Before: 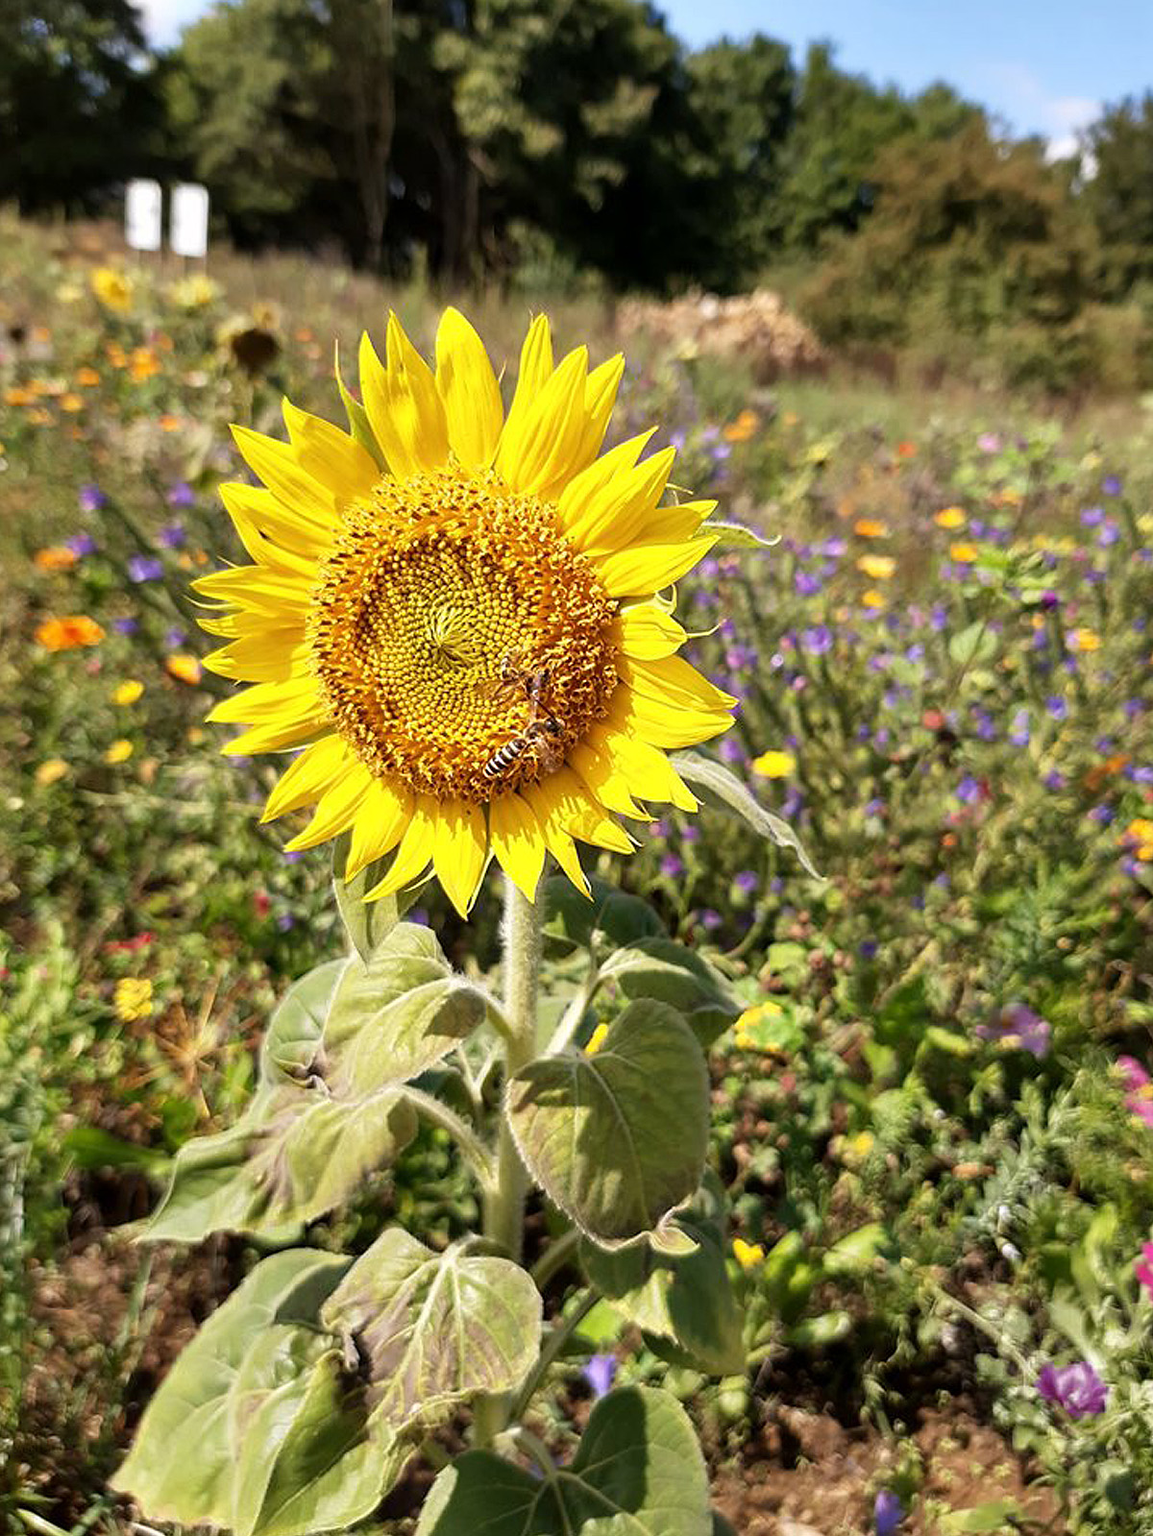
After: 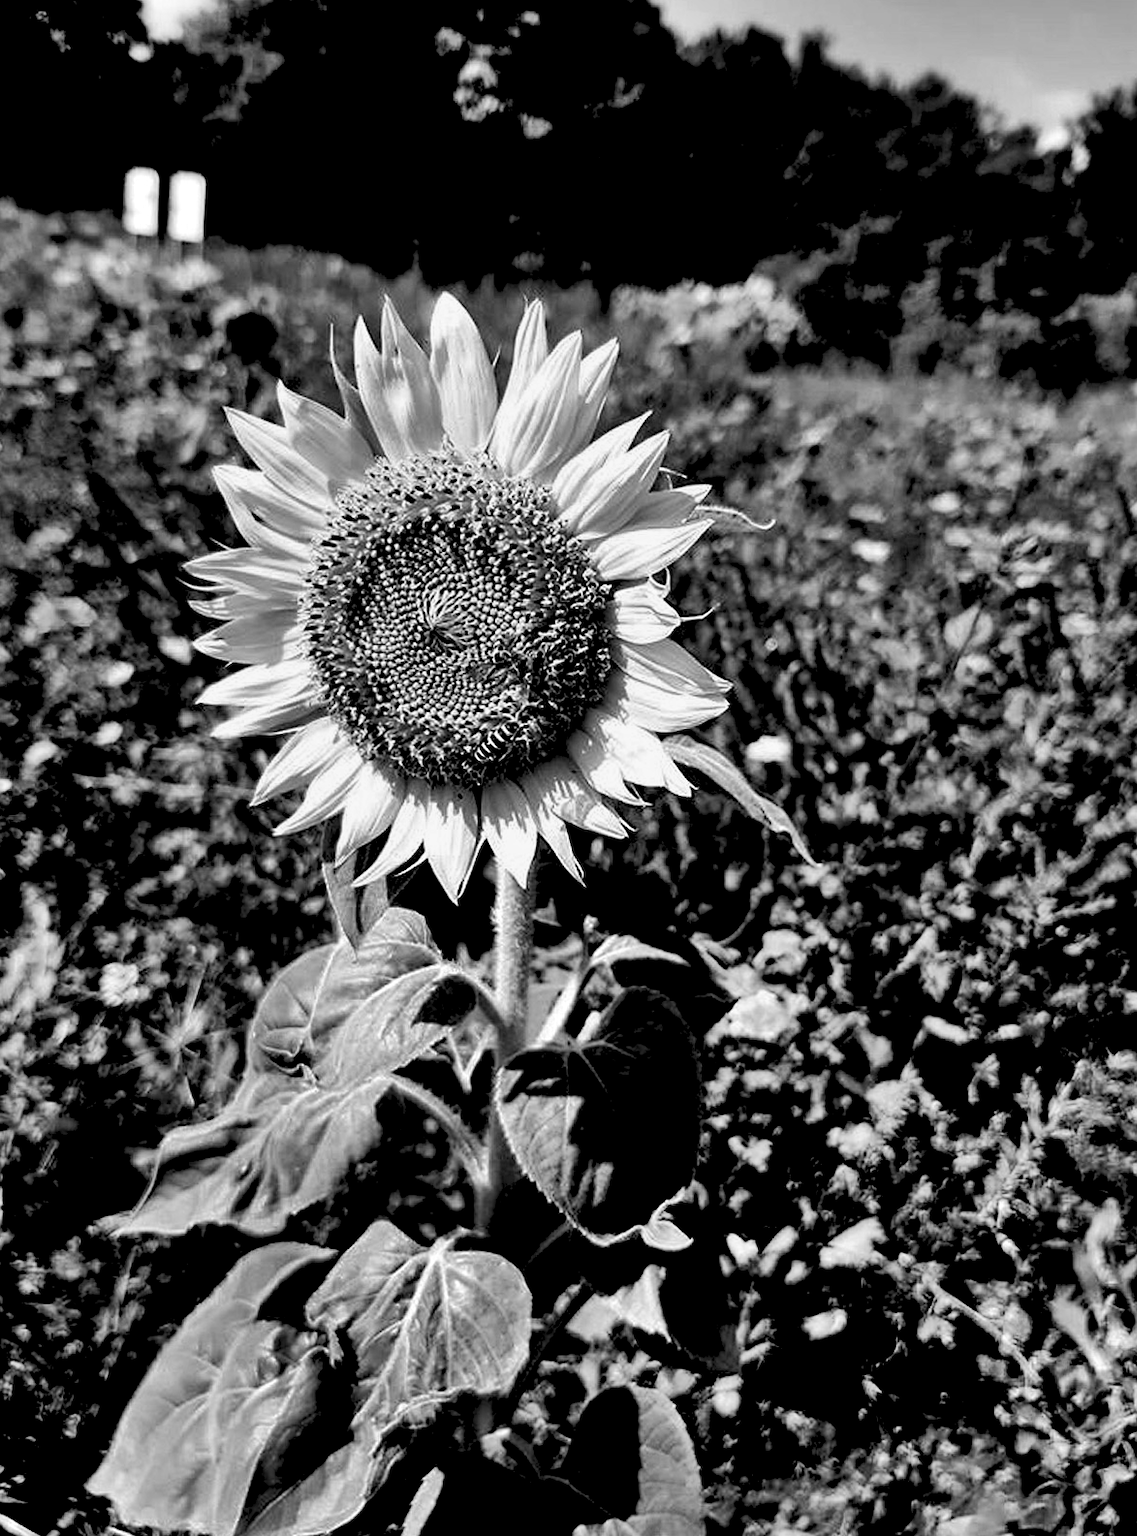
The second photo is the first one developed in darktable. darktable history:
contrast brightness saturation: contrast 0.02, brightness -1, saturation -1
levels: levels [0.072, 0.414, 0.976]
shadows and highlights: shadows 60, soften with gaussian
rotate and perspective: rotation 0.226°, lens shift (vertical) -0.042, crop left 0.023, crop right 0.982, crop top 0.006, crop bottom 0.994
